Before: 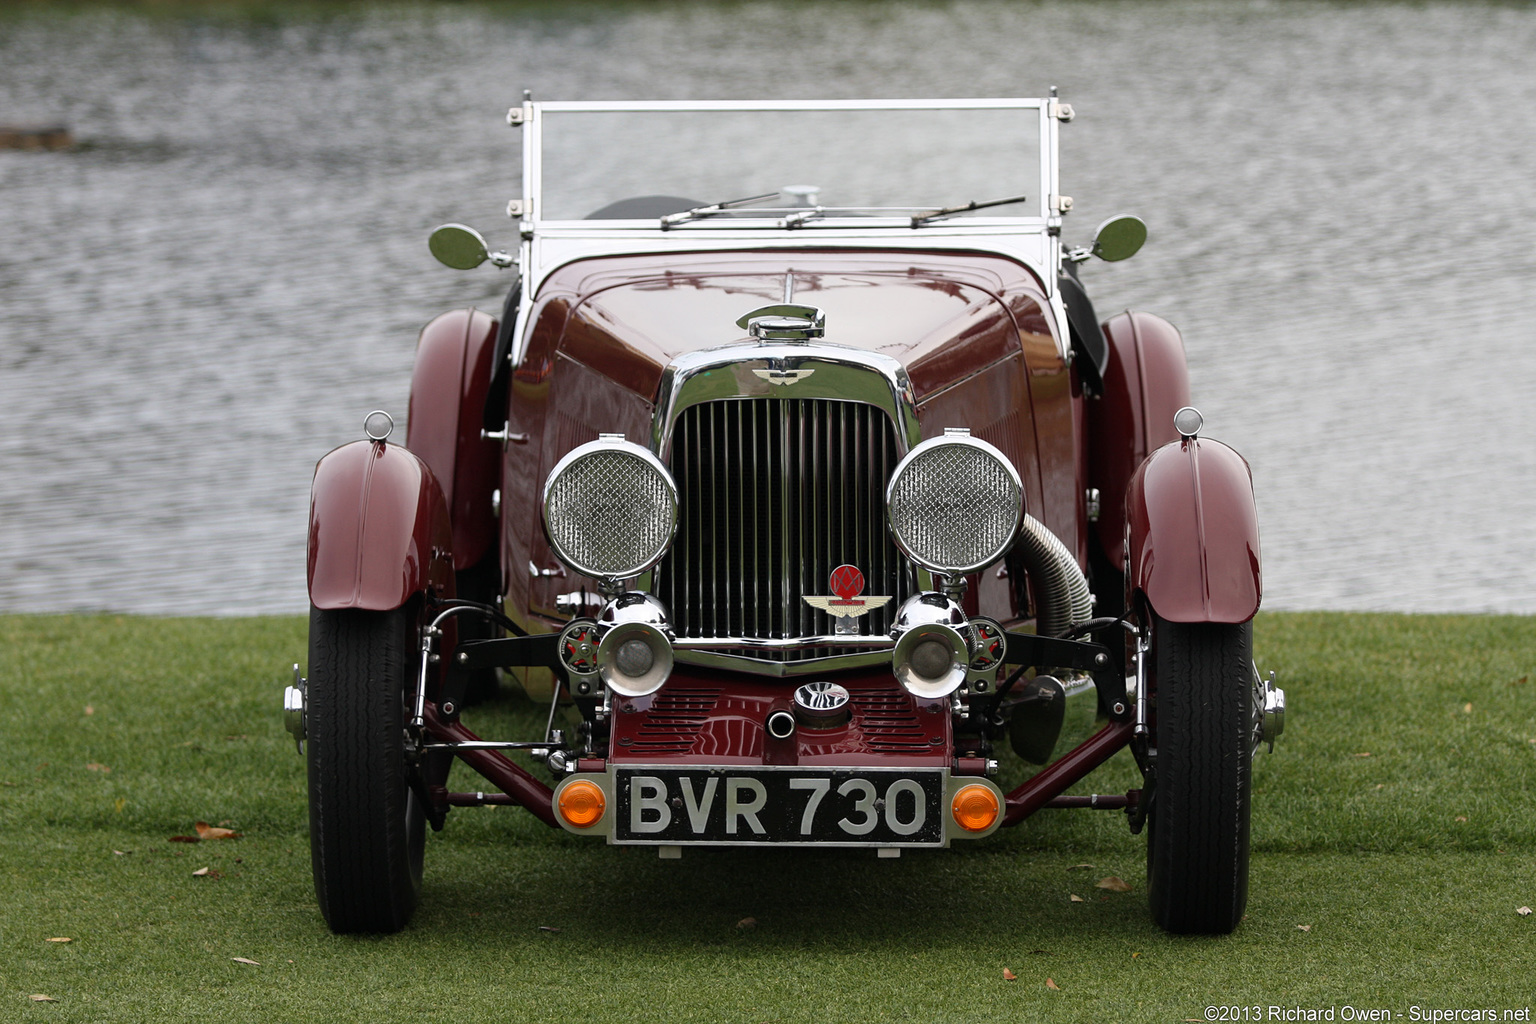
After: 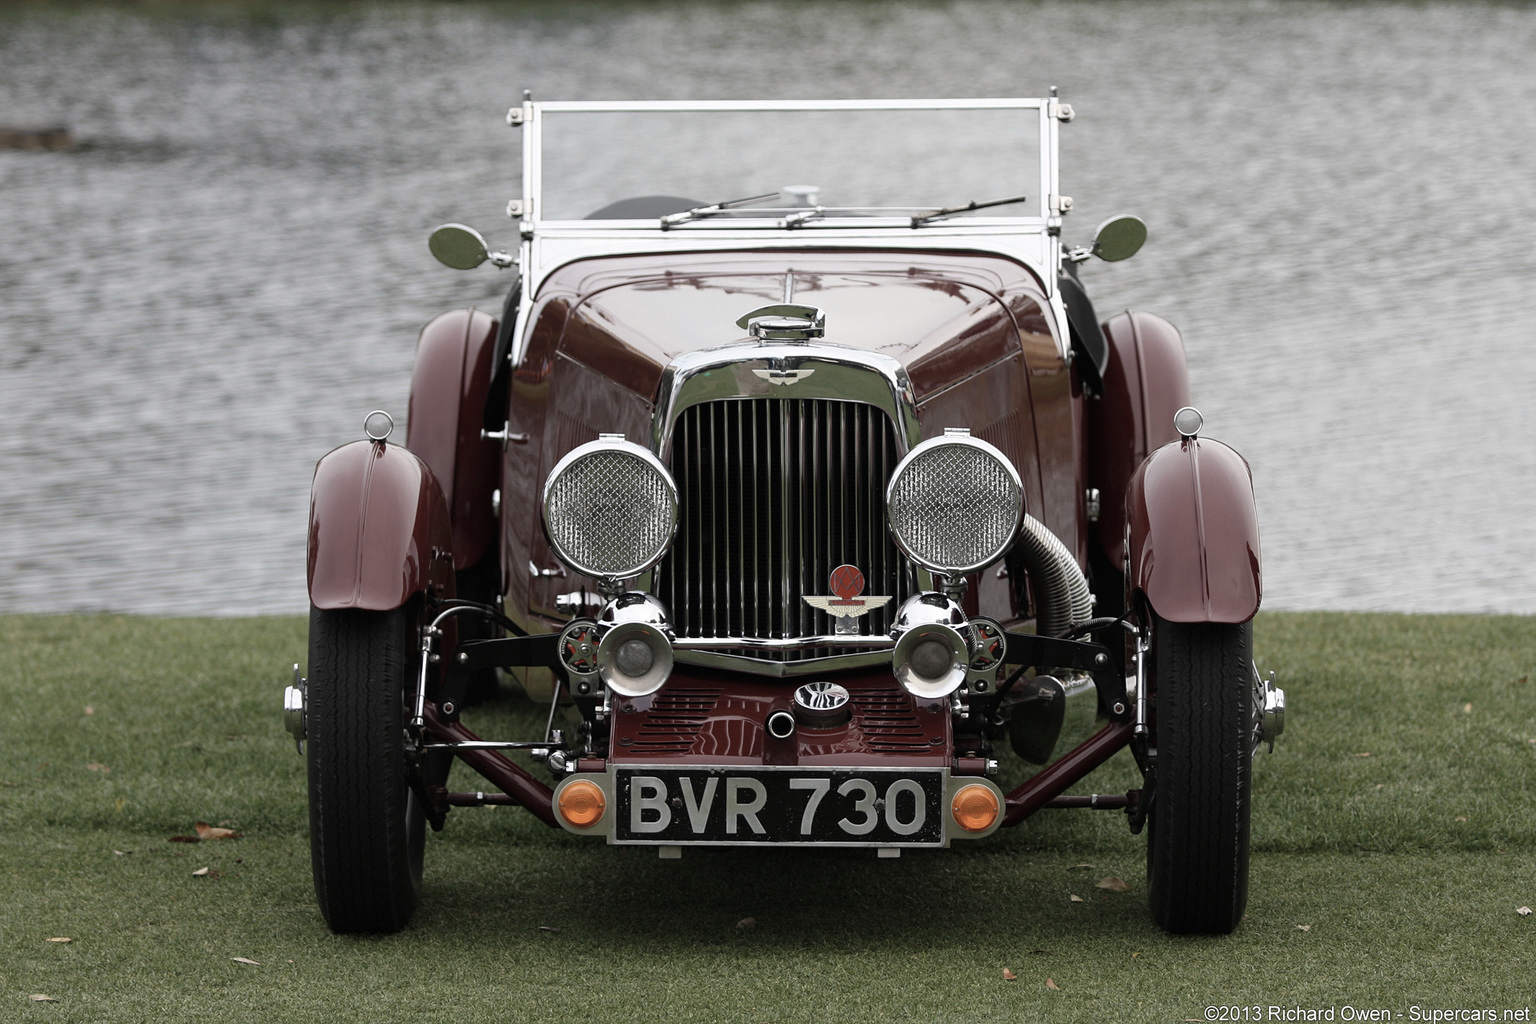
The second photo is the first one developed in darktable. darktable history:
color correction: highlights b* 0.027, saturation 0.618
